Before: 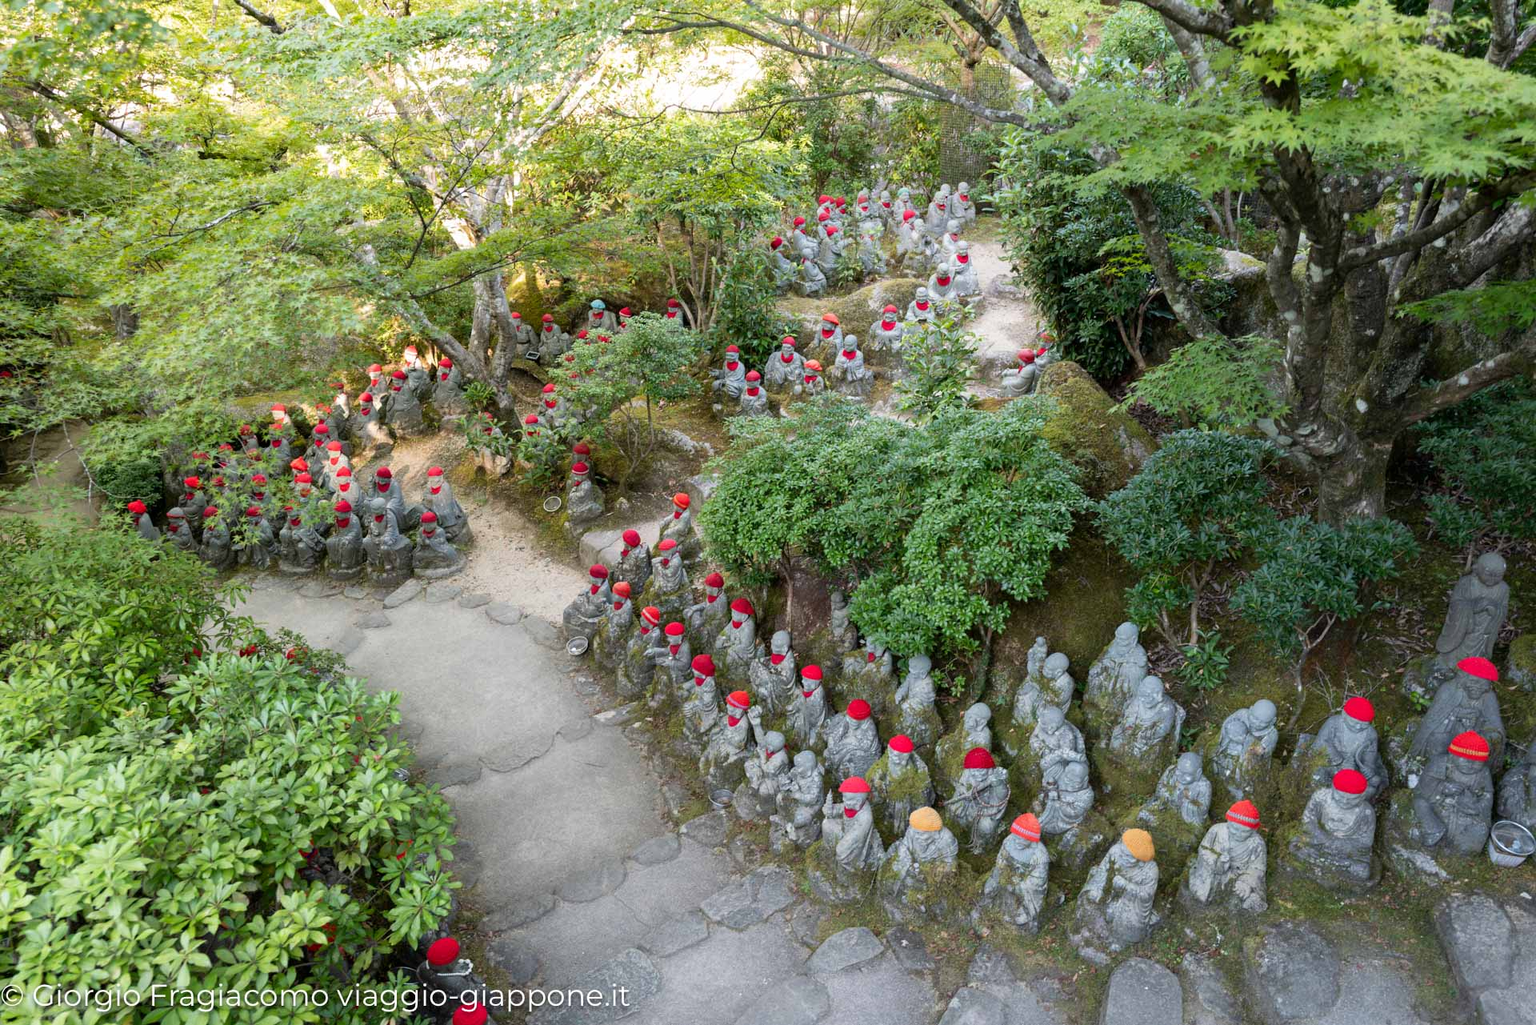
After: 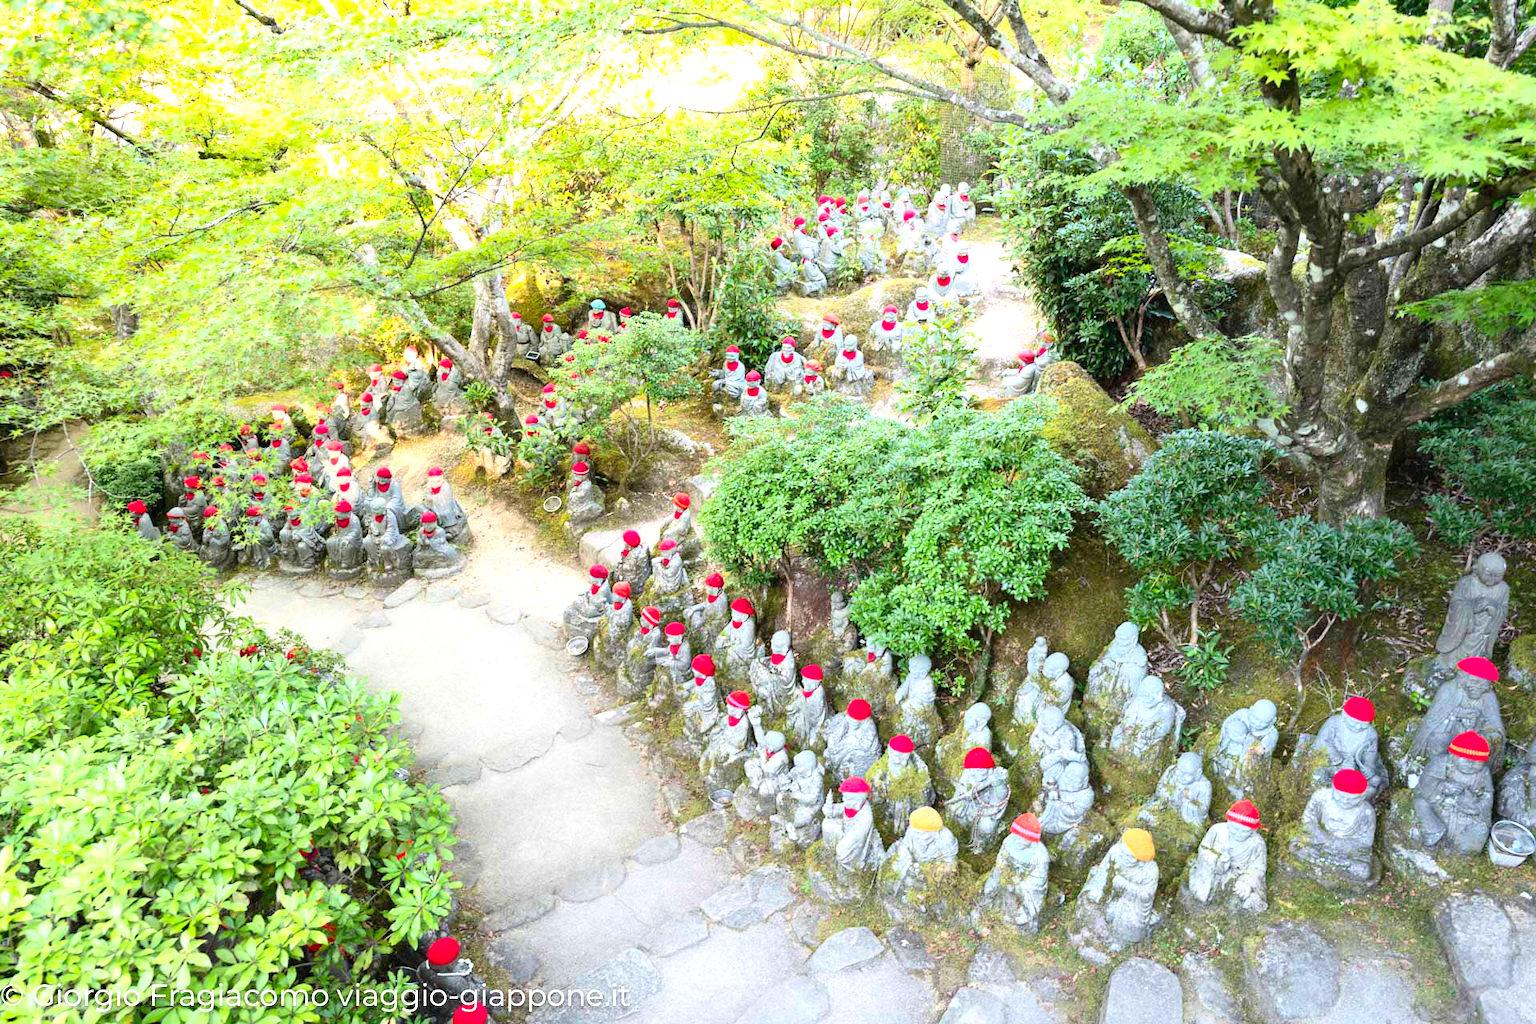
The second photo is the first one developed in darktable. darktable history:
contrast brightness saturation: contrast 0.198, brightness 0.161, saturation 0.229
exposure: black level correction 0, exposure 1 EV, compensate highlight preservation false
